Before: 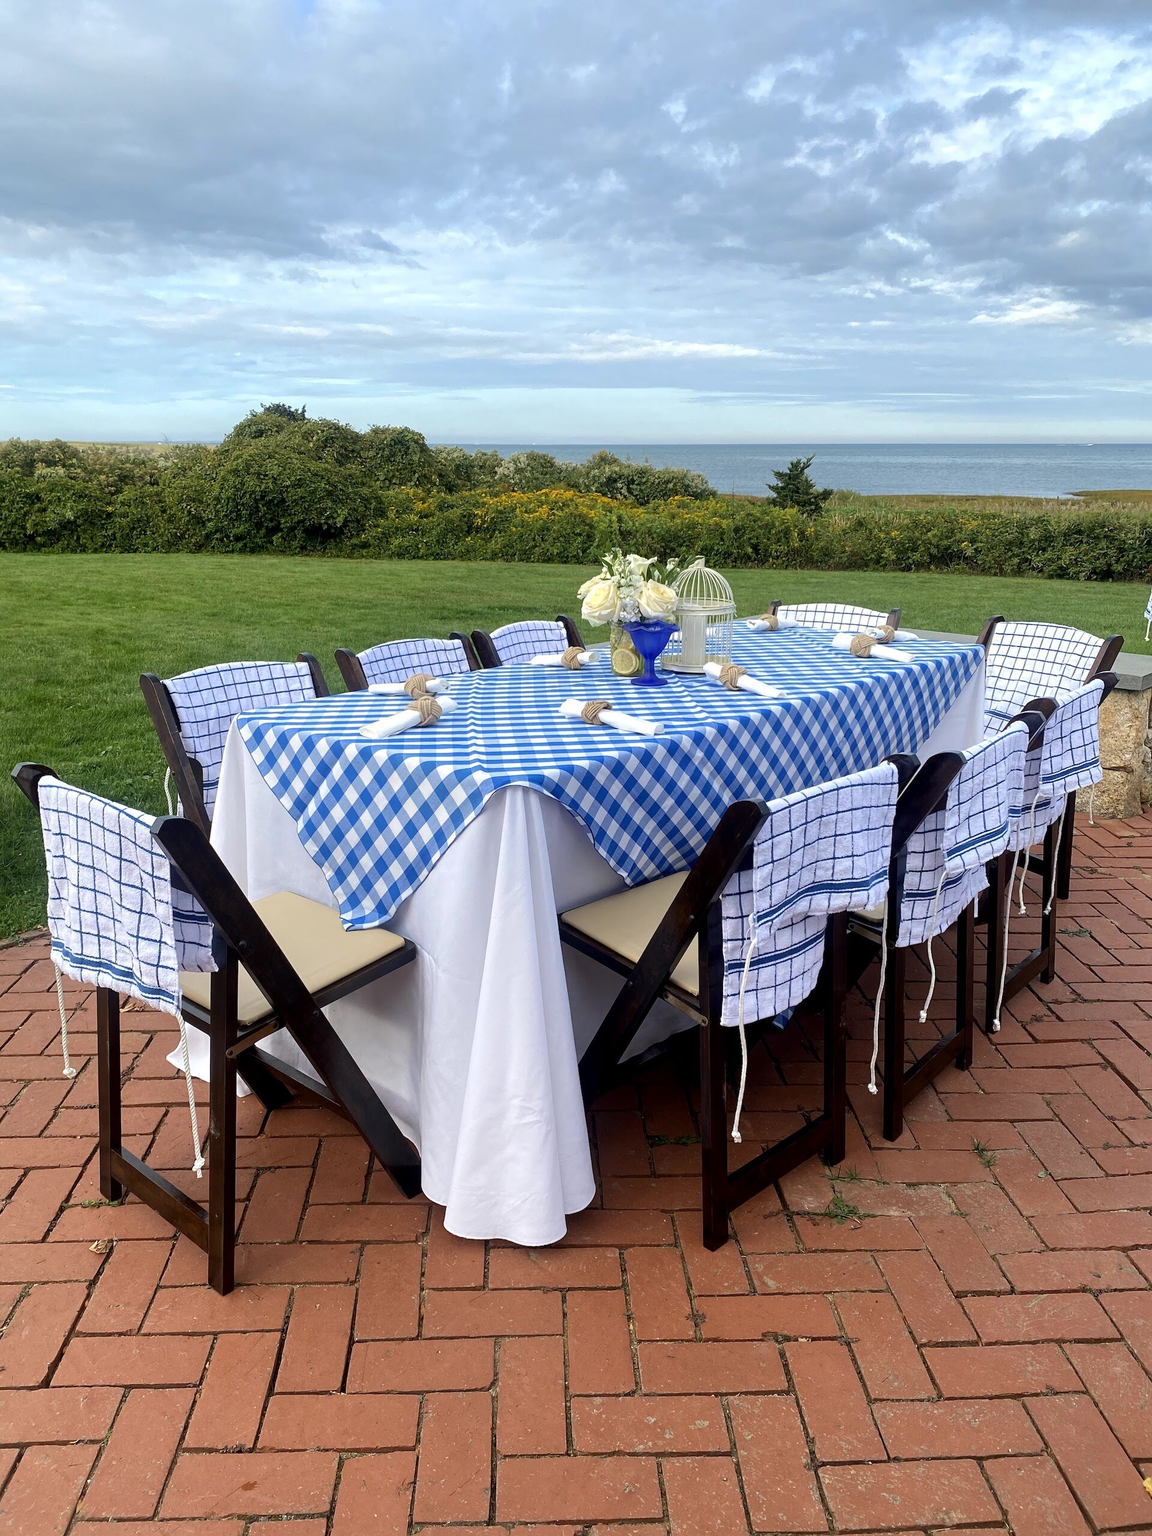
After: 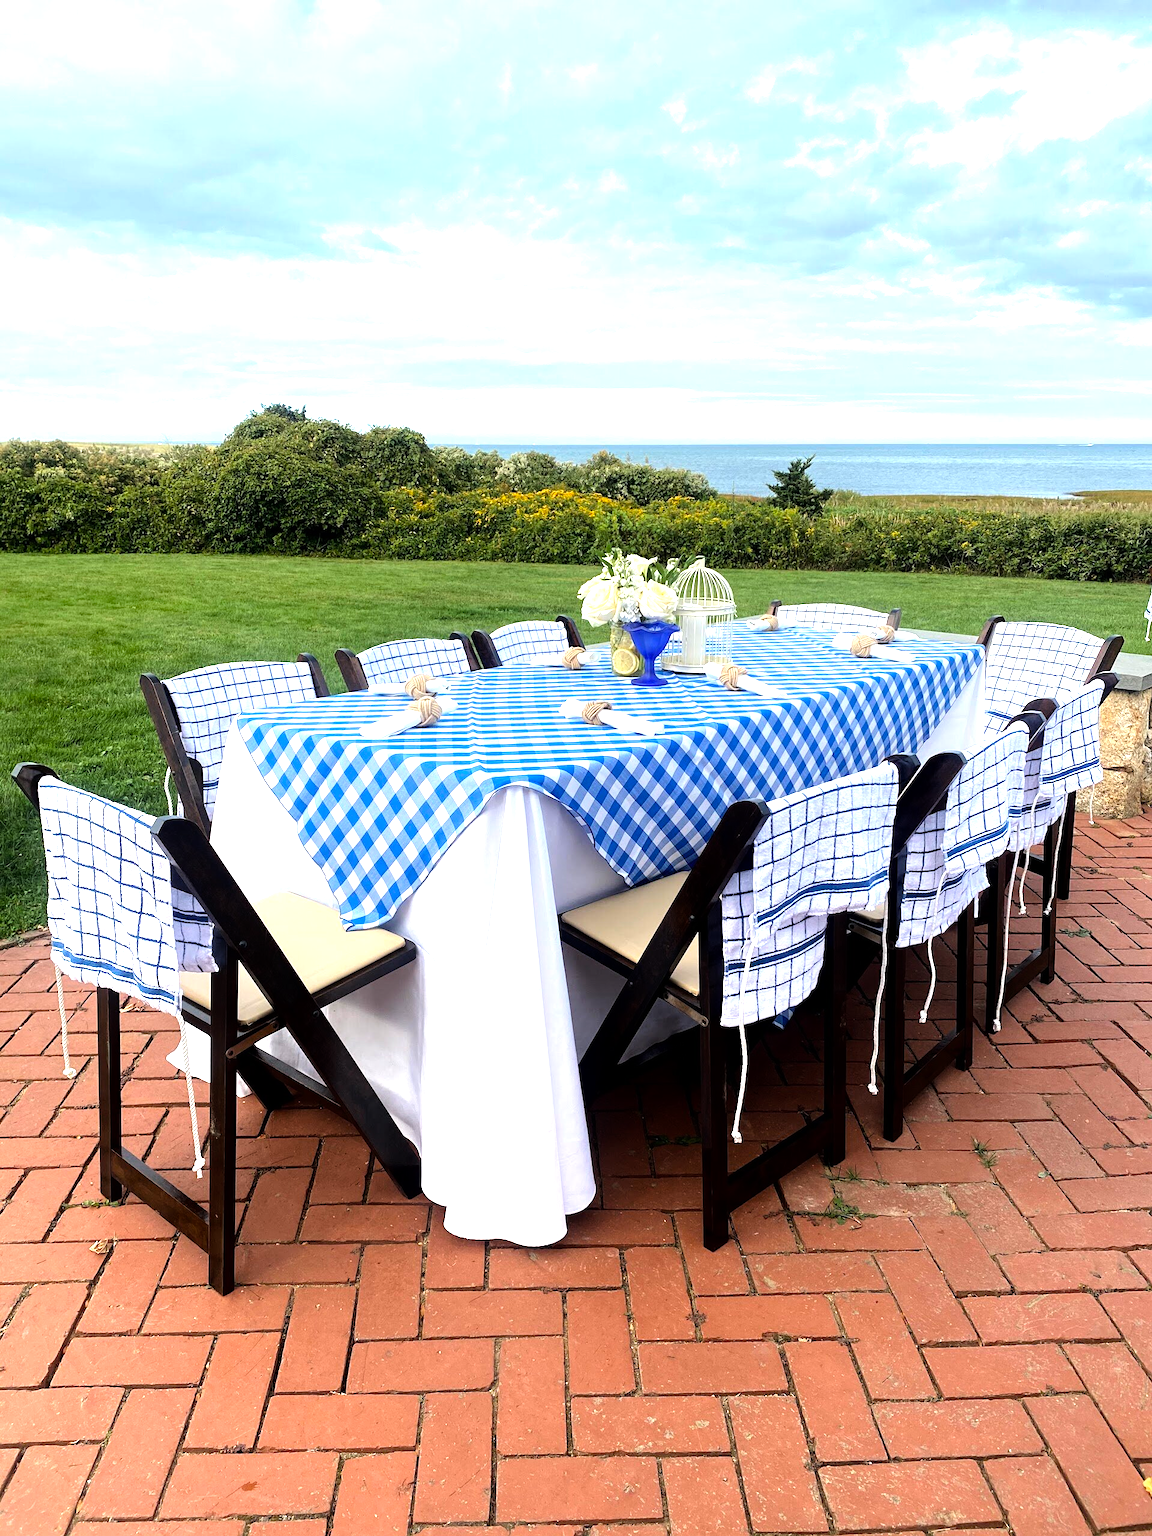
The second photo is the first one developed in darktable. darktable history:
tone equalizer: -8 EV -1.07 EV, -7 EV -1.04 EV, -6 EV -0.904 EV, -5 EV -0.556 EV, -3 EV 0.554 EV, -2 EV 0.837 EV, -1 EV 0.995 EV, +0 EV 1.05 EV, mask exposure compensation -0.499 EV
